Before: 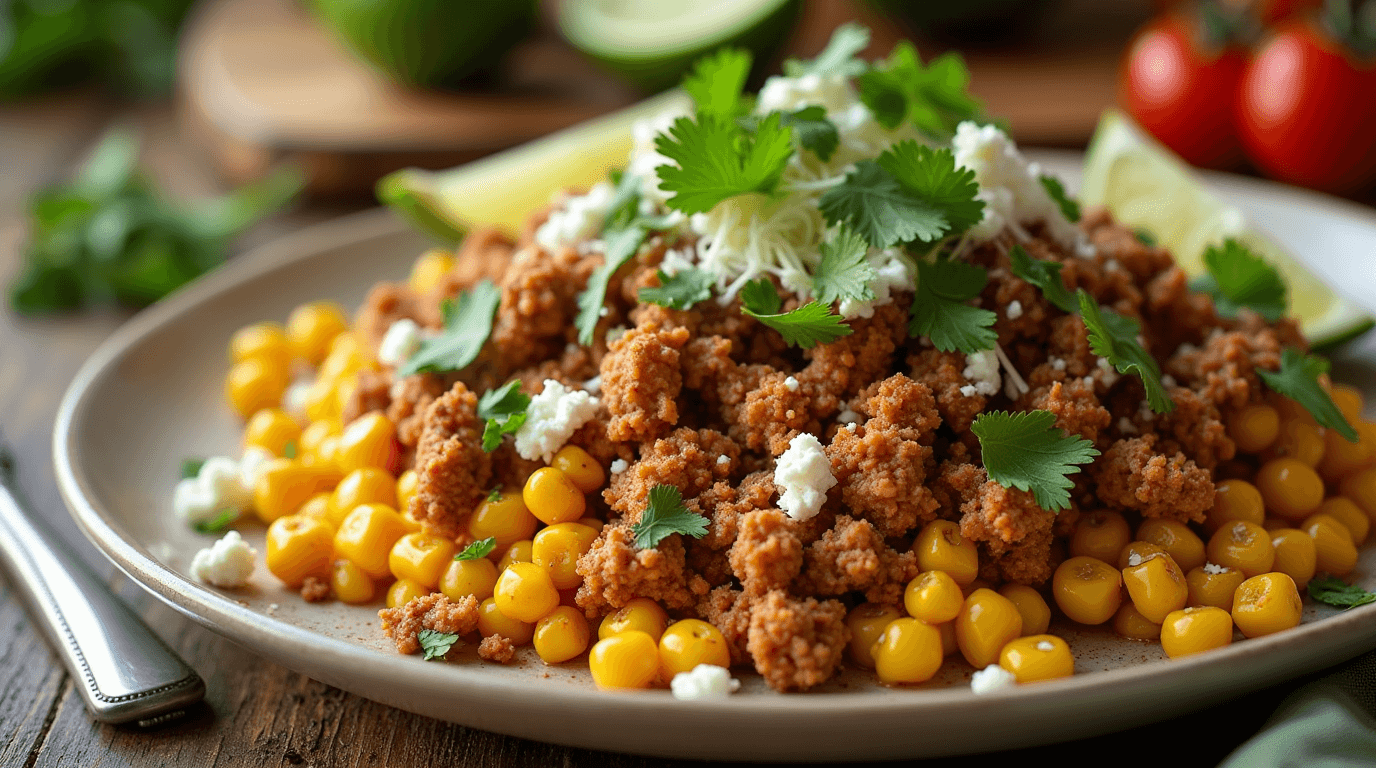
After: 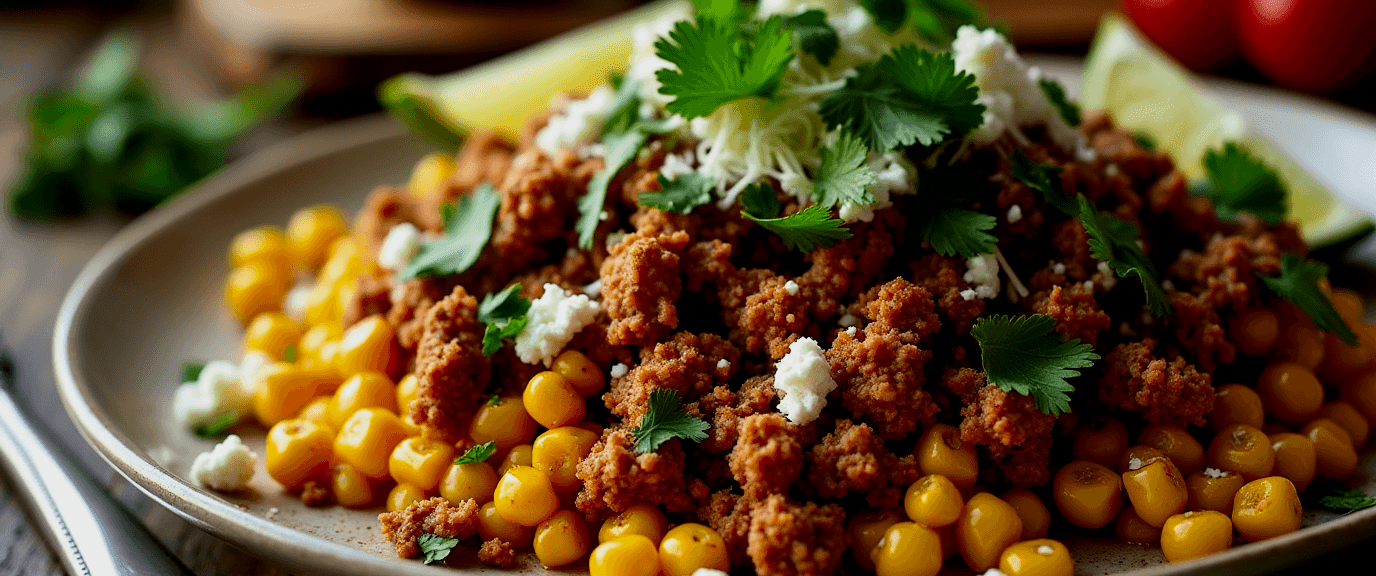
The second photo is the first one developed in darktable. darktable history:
crop and rotate: top 12.5%, bottom 12.5%
contrast brightness saturation: contrast 0.13, brightness -0.24, saturation 0.14
filmic rgb: black relative exposure -3.92 EV, white relative exposure 3.14 EV, hardness 2.87
